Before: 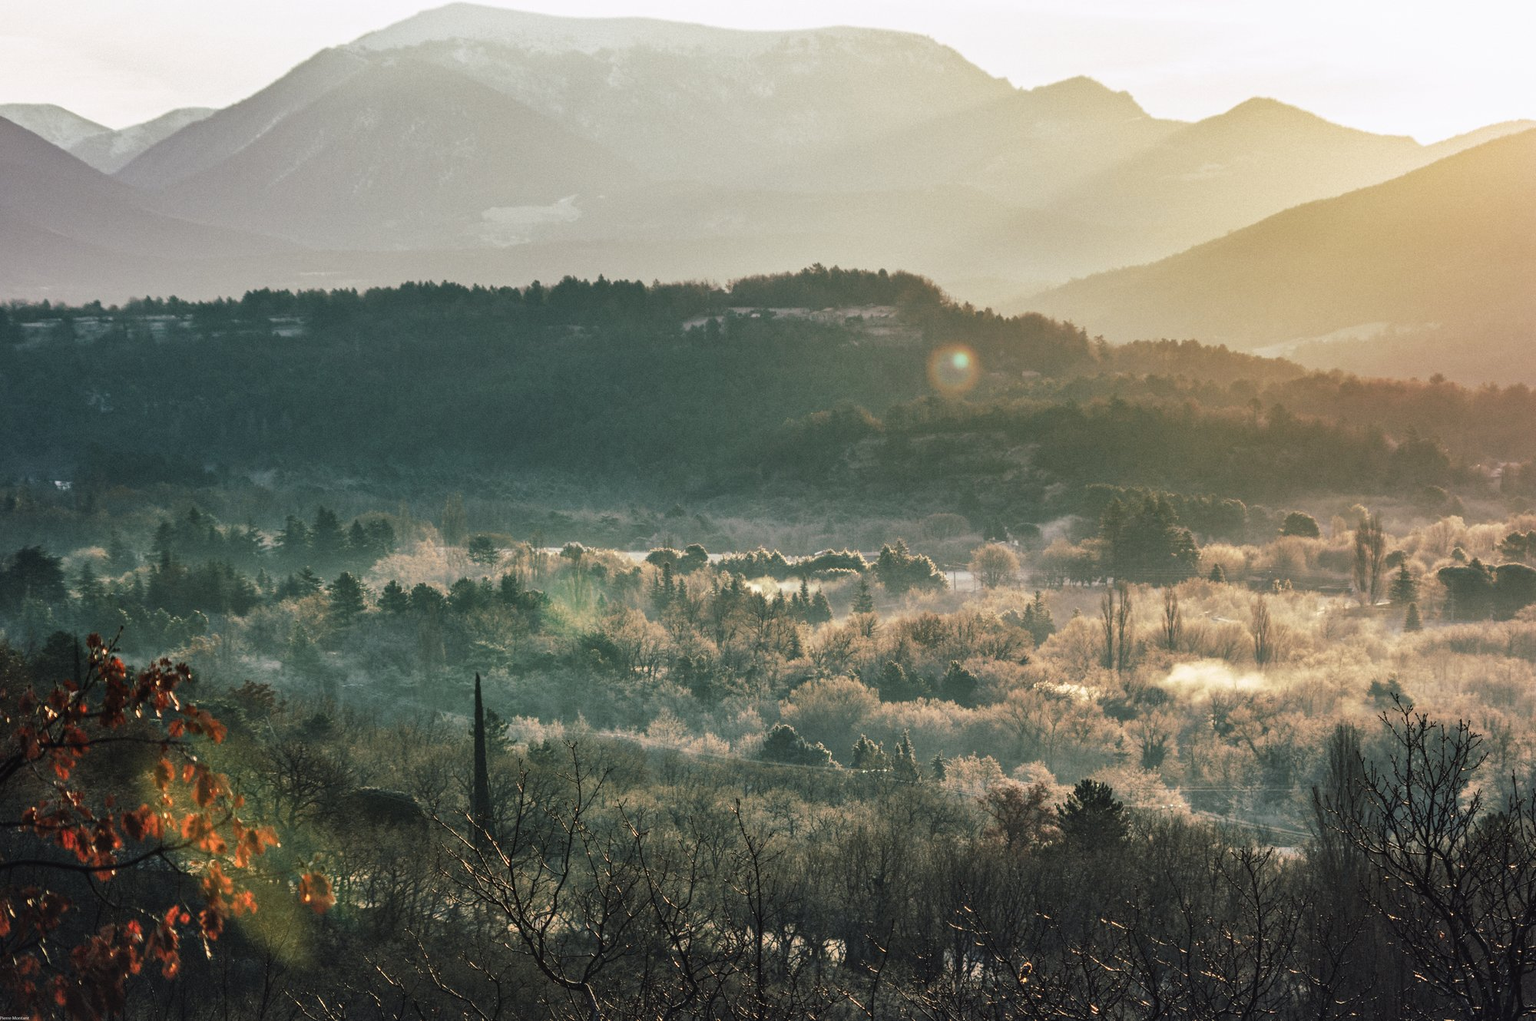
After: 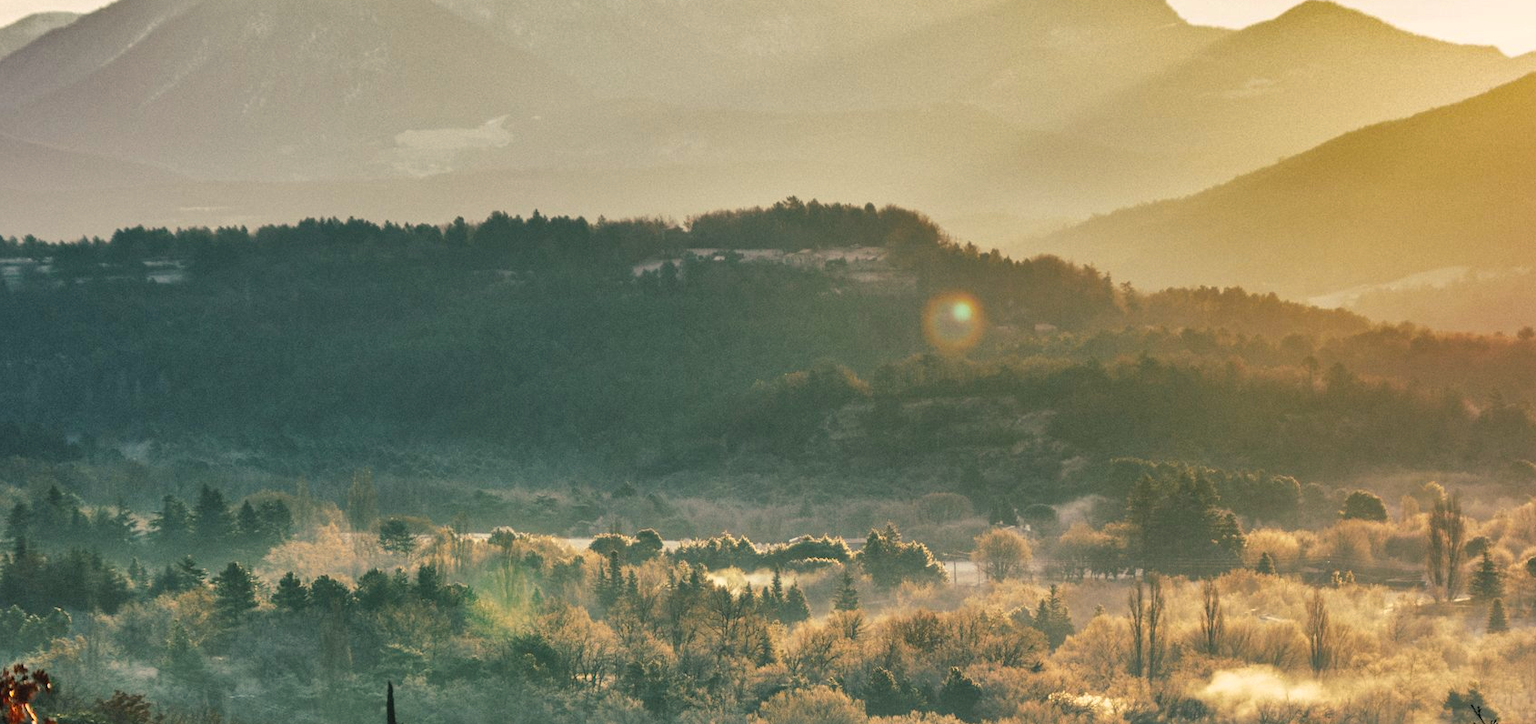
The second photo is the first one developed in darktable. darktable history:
color balance rgb: highlights gain › chroma 3.087%, highlights gain › hue 76.31°, perceptual saturation grading › global saturation 30.019%
shadows and highlights: highlights color adjustment 49.42%, soften with gaussian
crop and rotate: left 9.651%, top 9.584%, right 5.885%, bottom 30.47%
